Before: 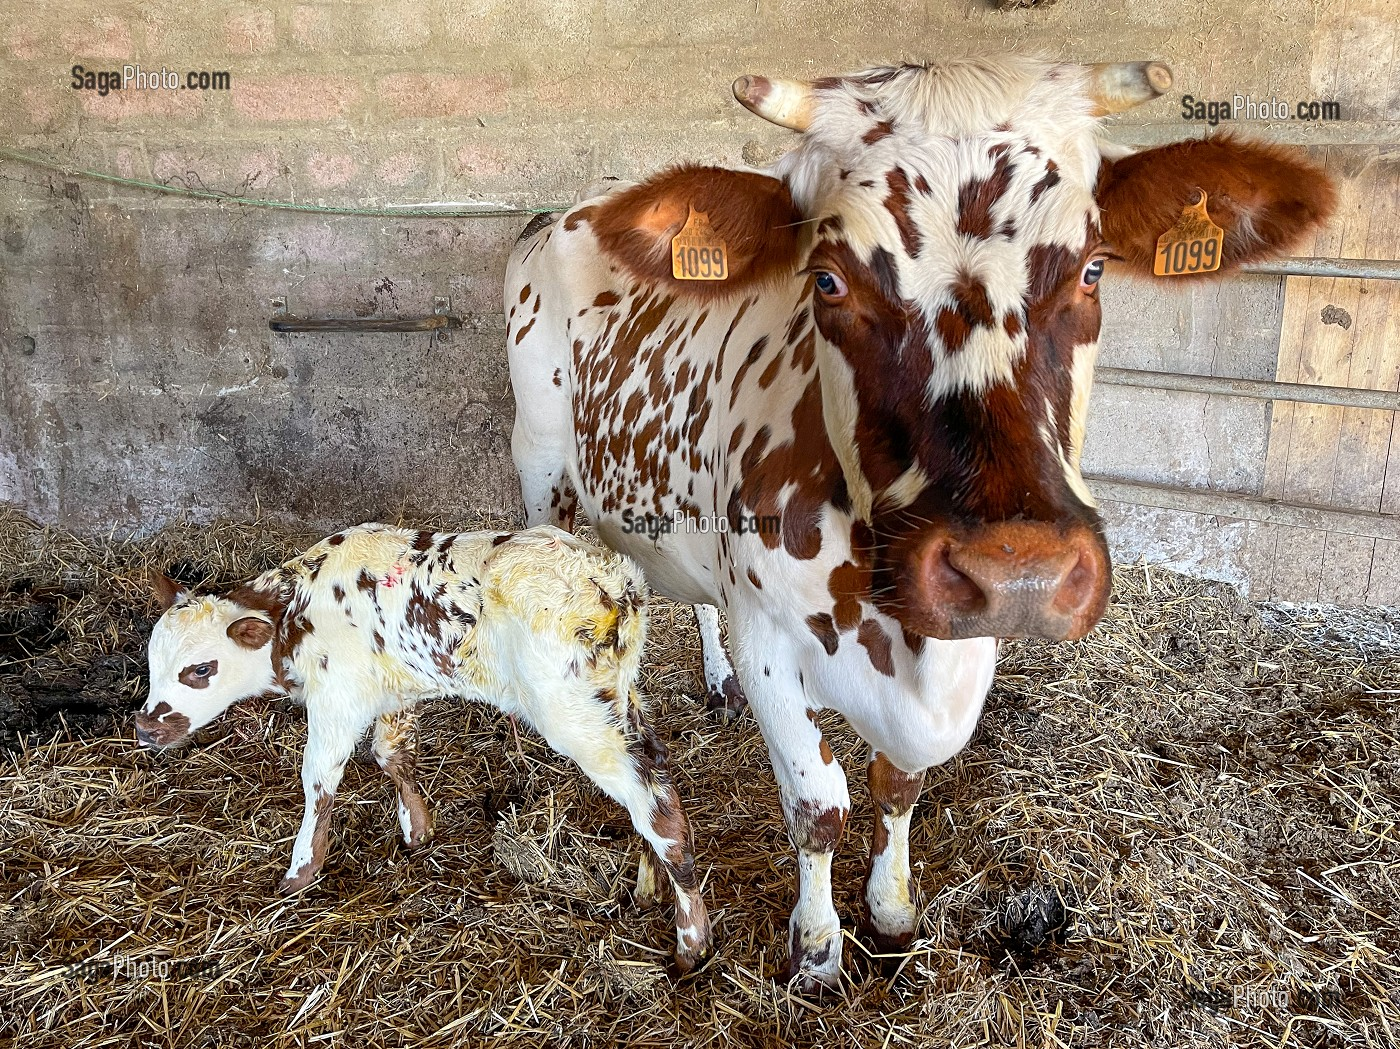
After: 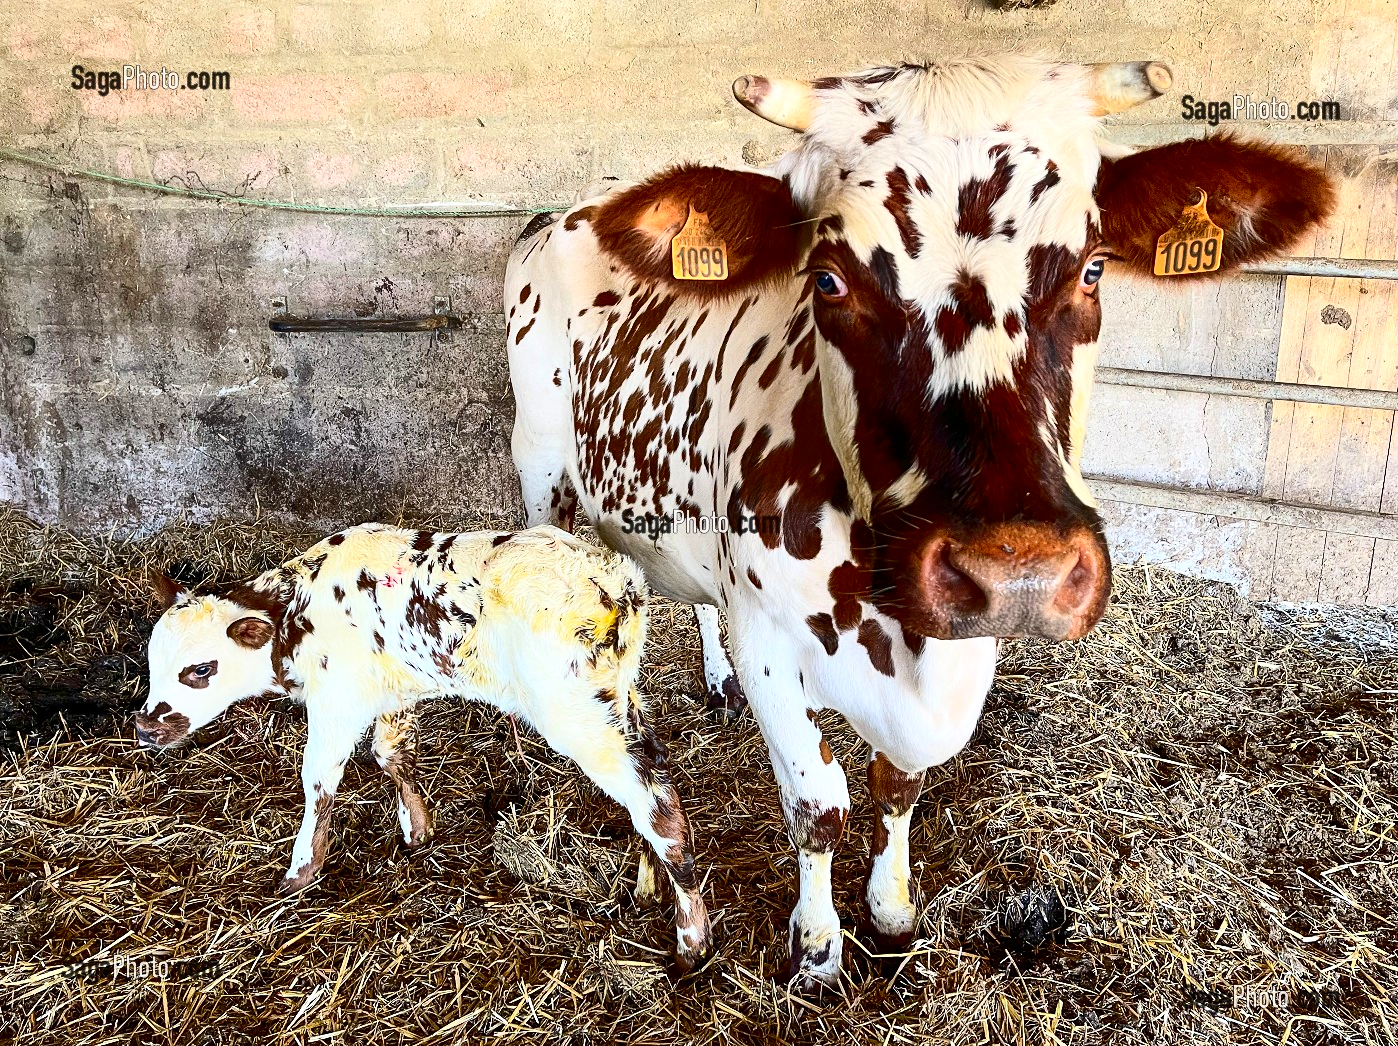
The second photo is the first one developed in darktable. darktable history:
rotate and perspective: automatic cropping original format, crop left 0, crop top 0
contrast brightness saturation: contrast 0.4, brightness 0.05, saturation 0.25
crop: top 0.05%, bottom 0.098%
